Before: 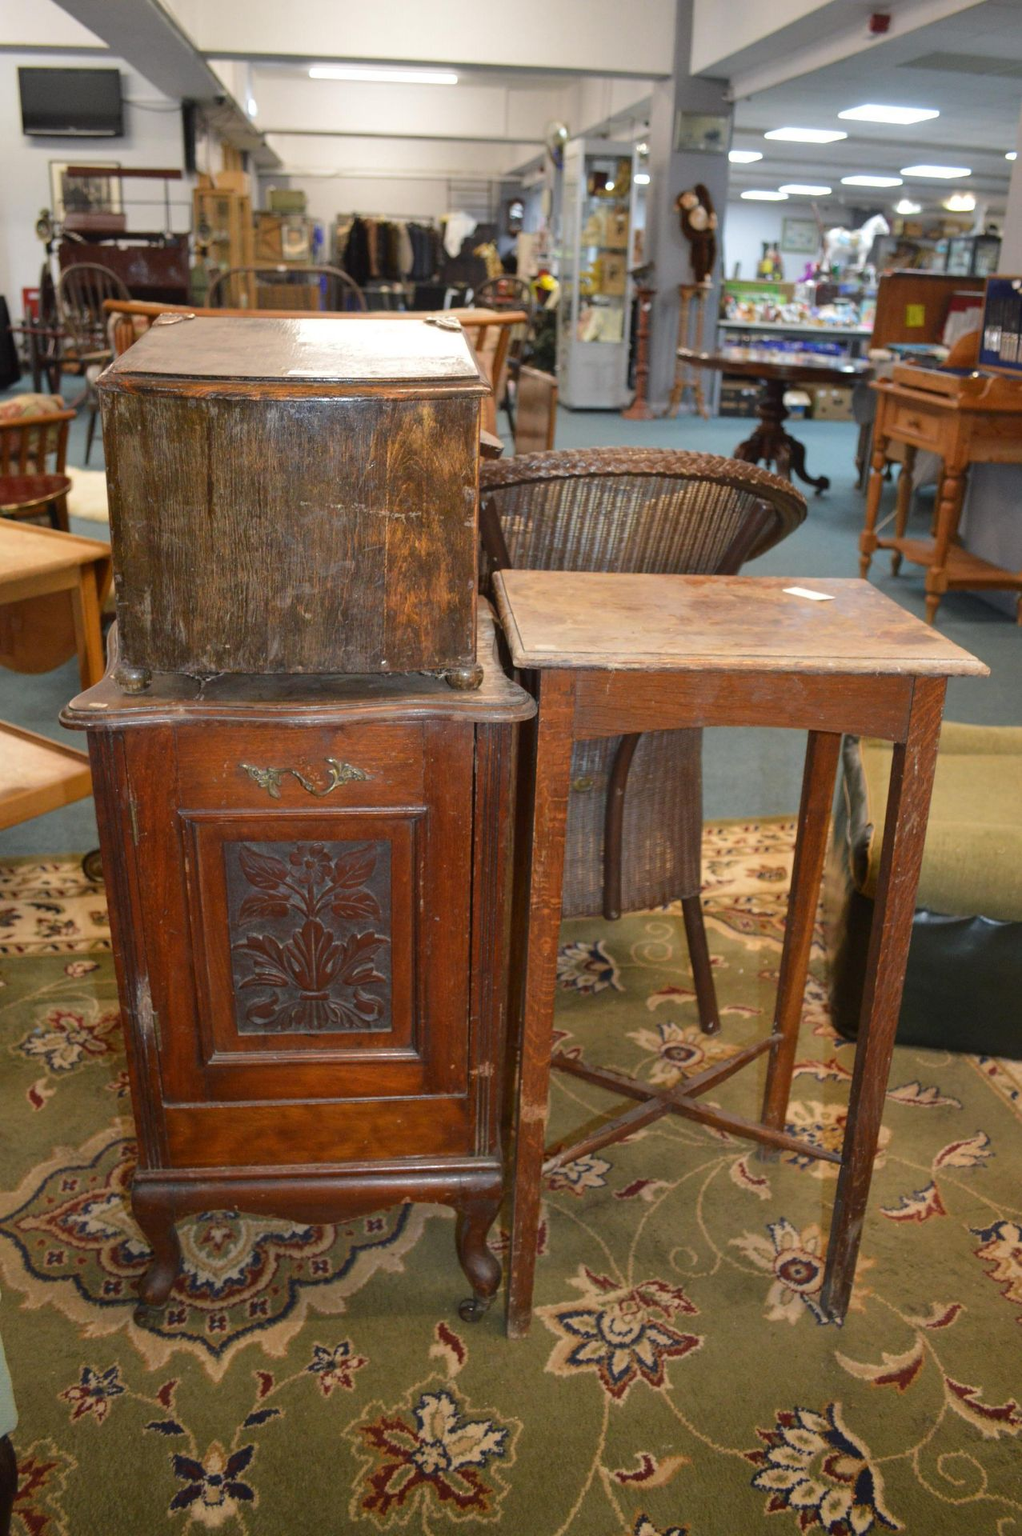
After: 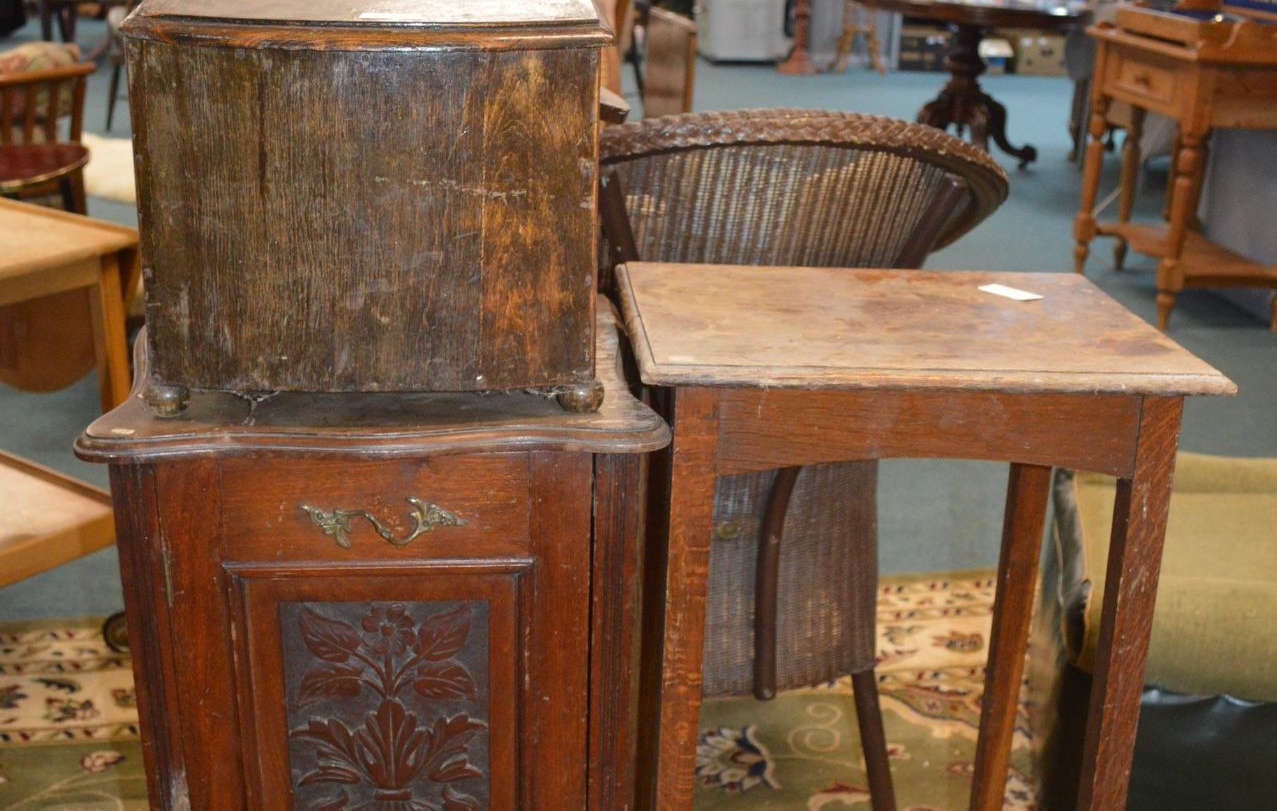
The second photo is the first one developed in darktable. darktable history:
crop and rotate: top 23.488%, bottom 34.229%
